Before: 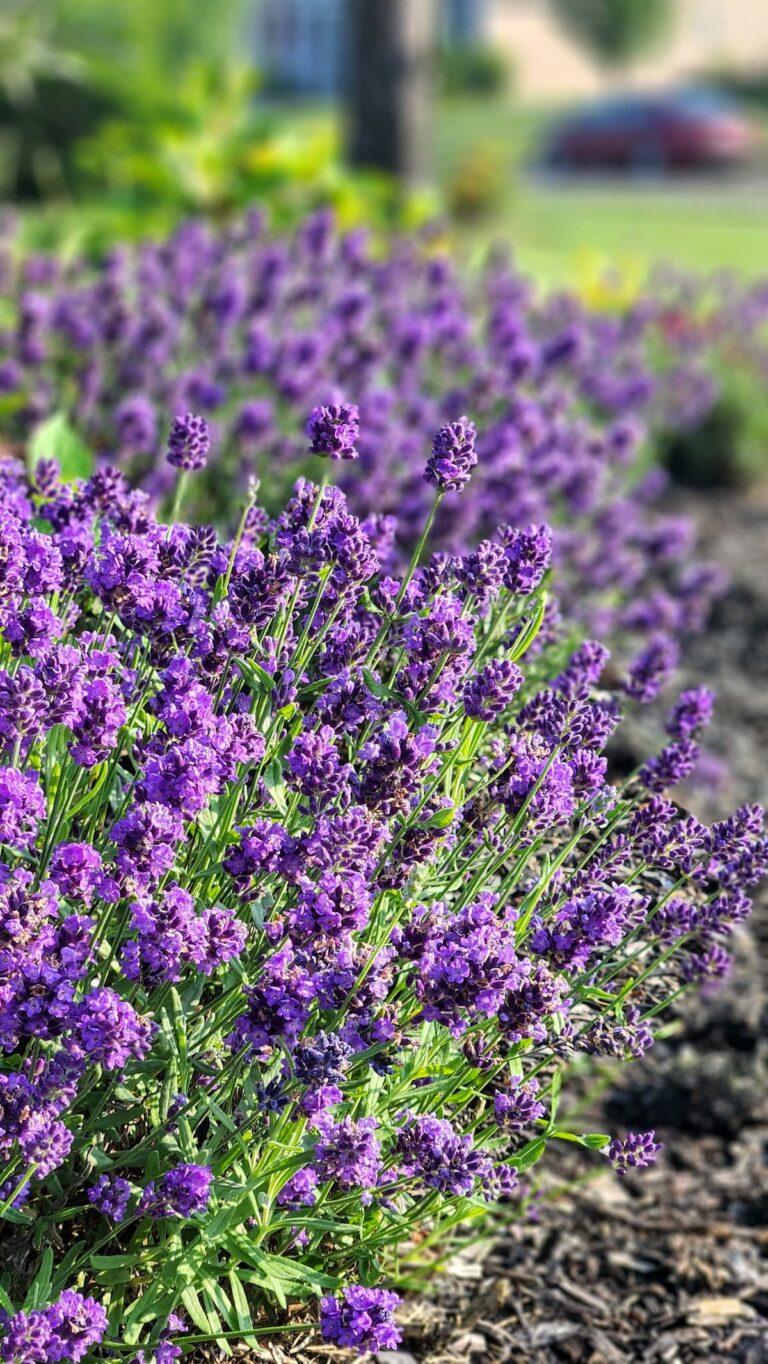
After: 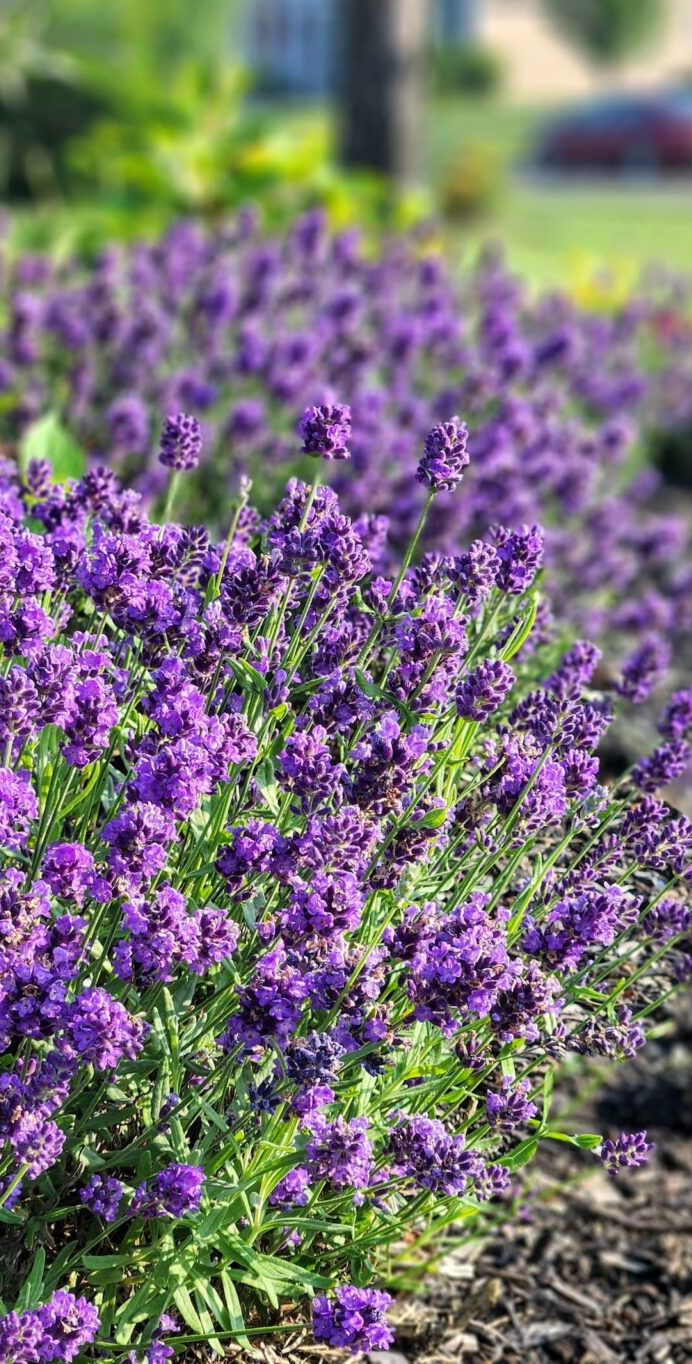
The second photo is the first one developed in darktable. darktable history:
crop and rotate: left 1.088%, right 8.807%
exposure: compensate highlight preservation false
